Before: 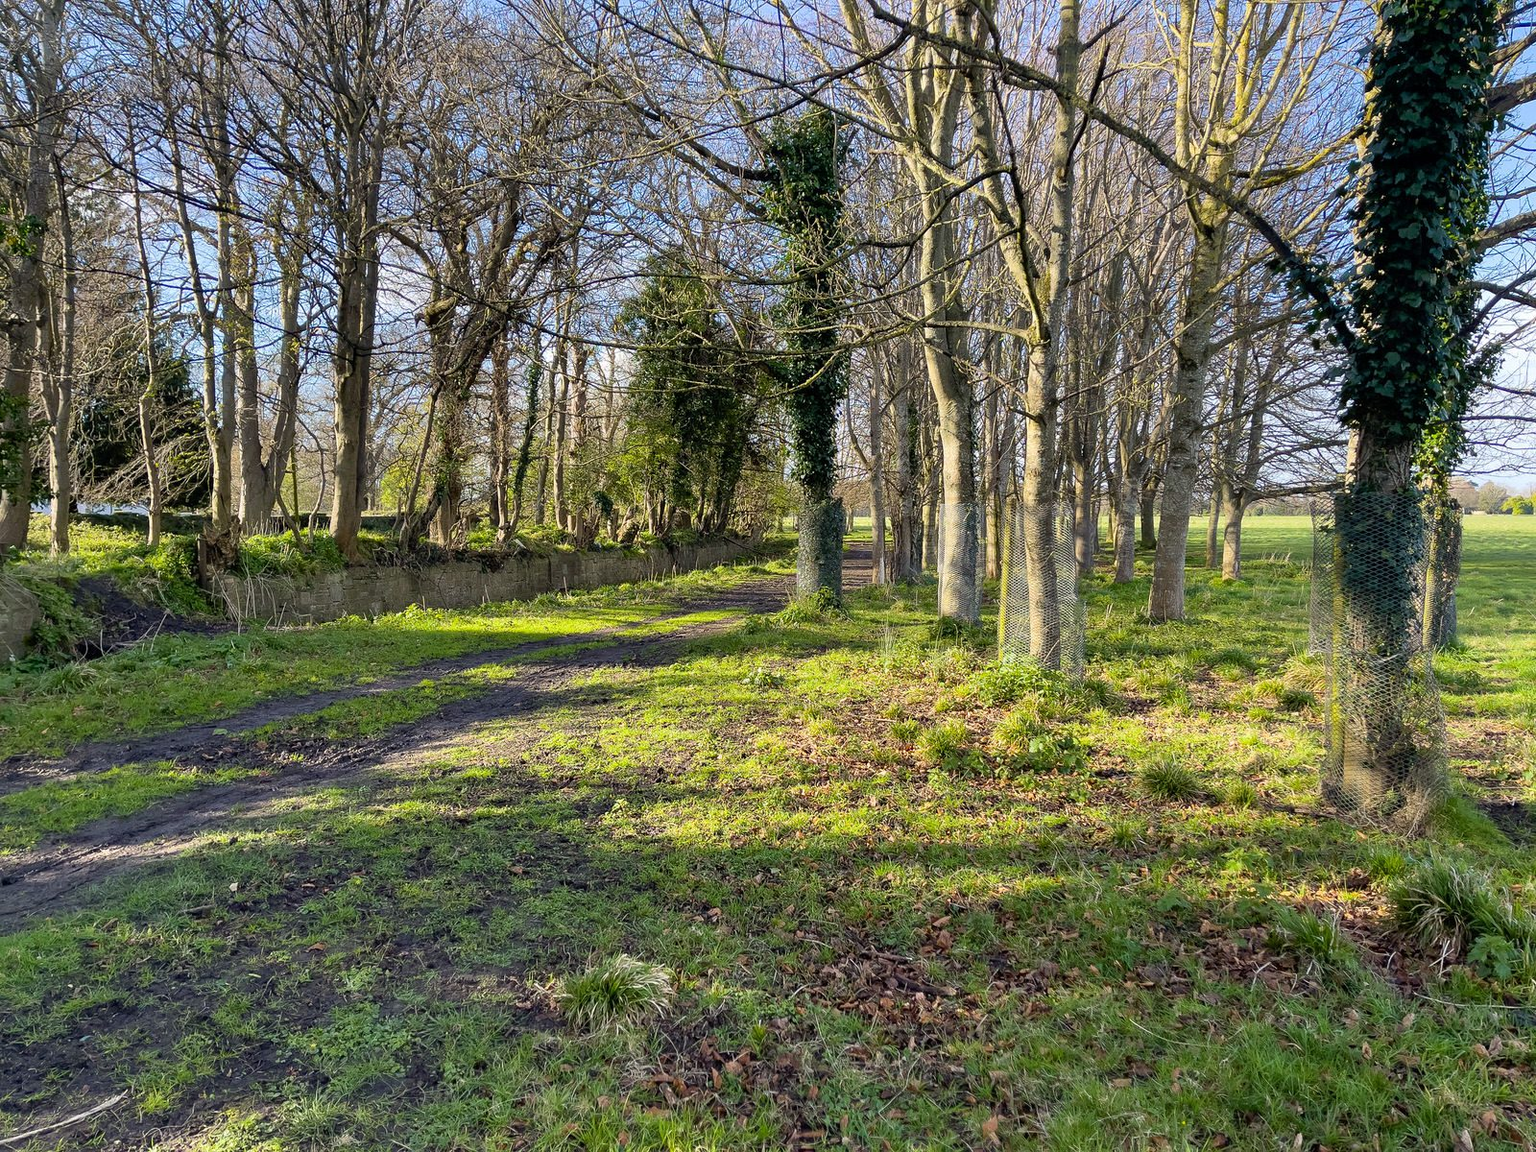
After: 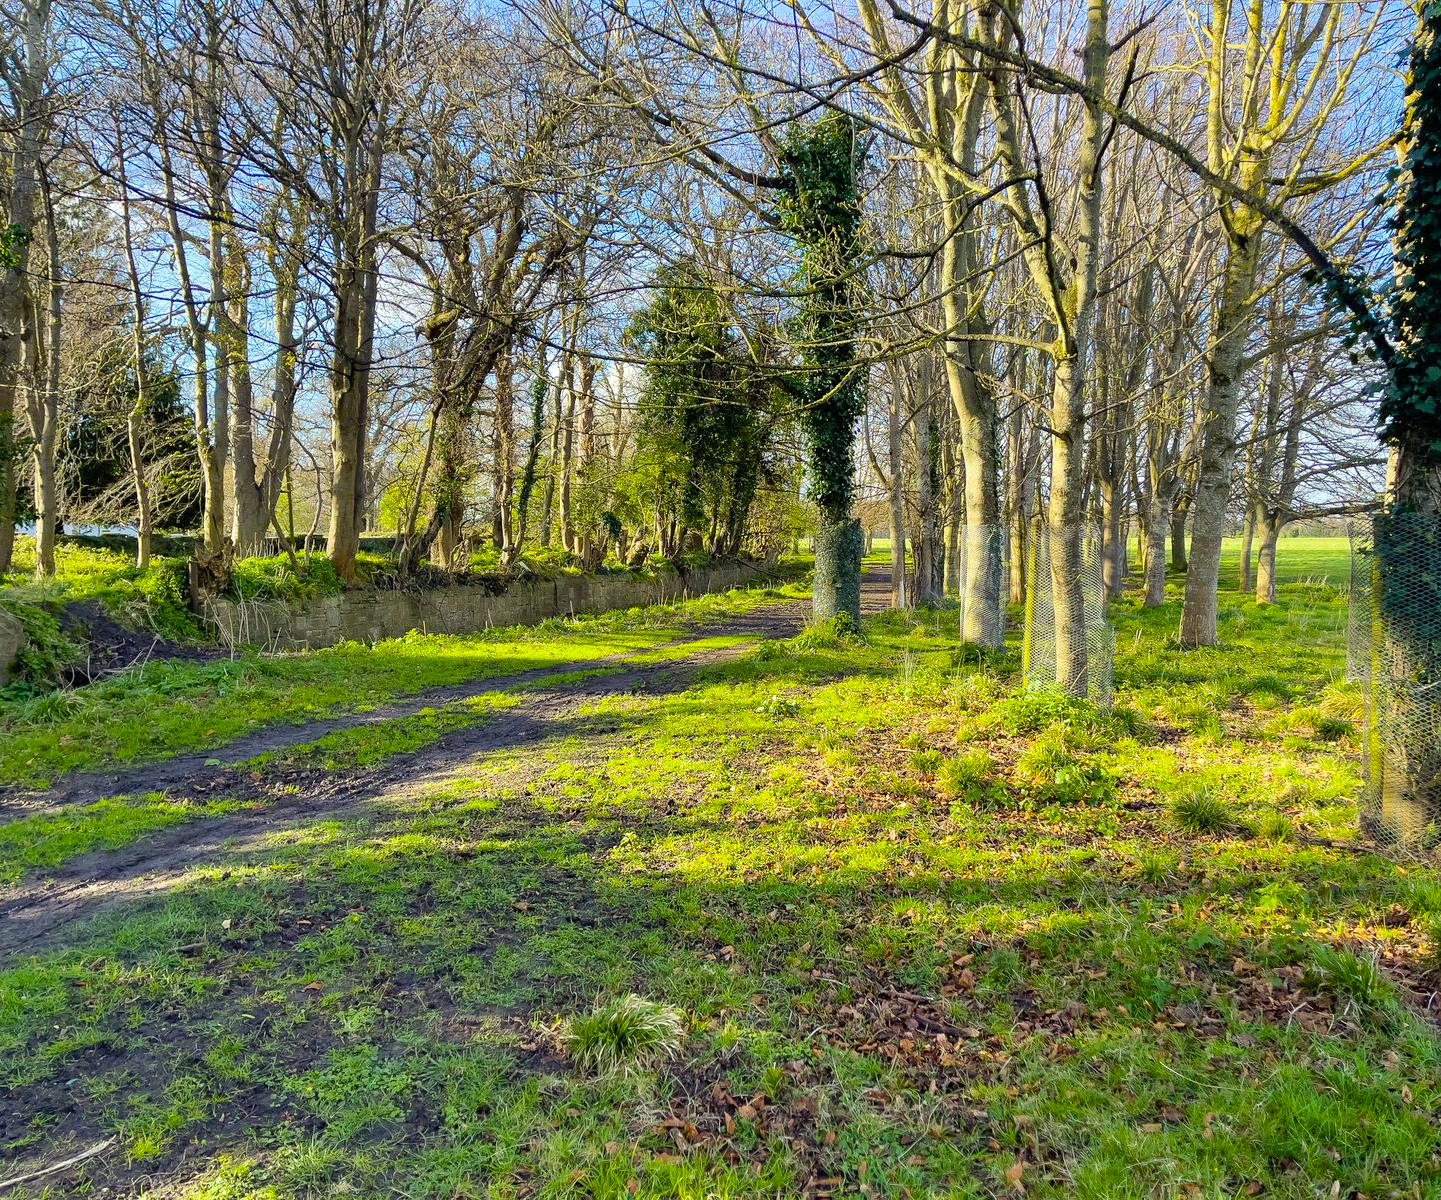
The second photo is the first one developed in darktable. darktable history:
color correction: highlights a* -4.73, highlights b* 5.06, saturation 0.97
color balance rgb: perceptual saturation grading › global saturation 25%, perceptual brilliance grading › mid-tones 10%, perceptual brilliance grading › shadows 15%, global vibrance 20%
crop and rotate: left 1.088%, right 8.807%
shadows and highlights: radius 171.16, shadows 27, white point adjustment 3.13, highlights -67.95, soften with gaussian
